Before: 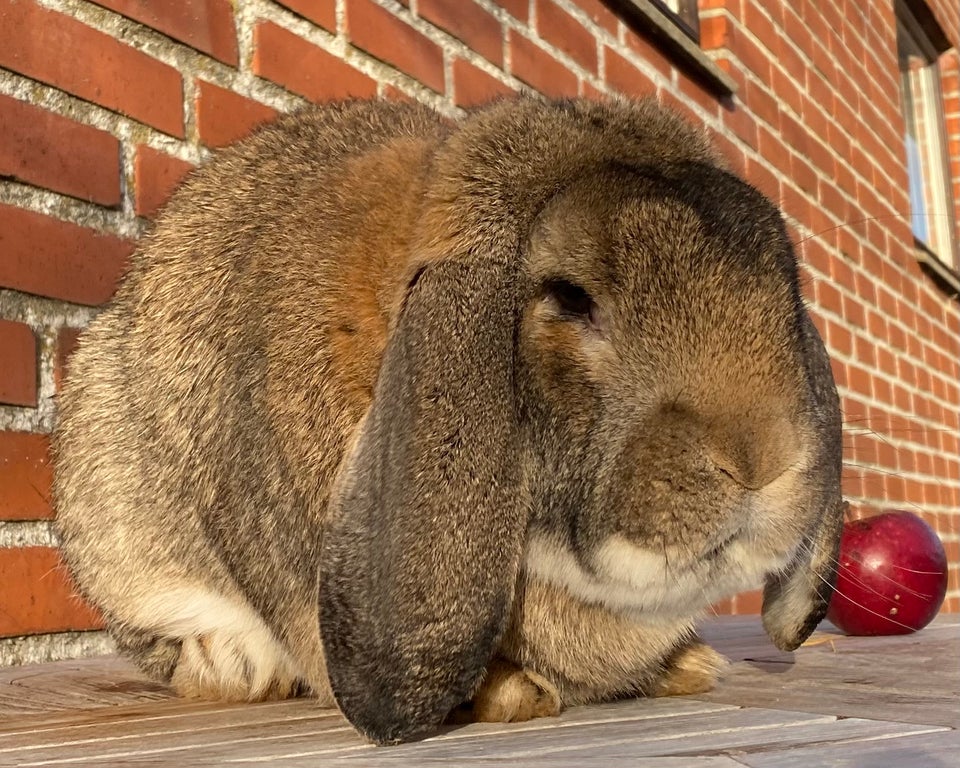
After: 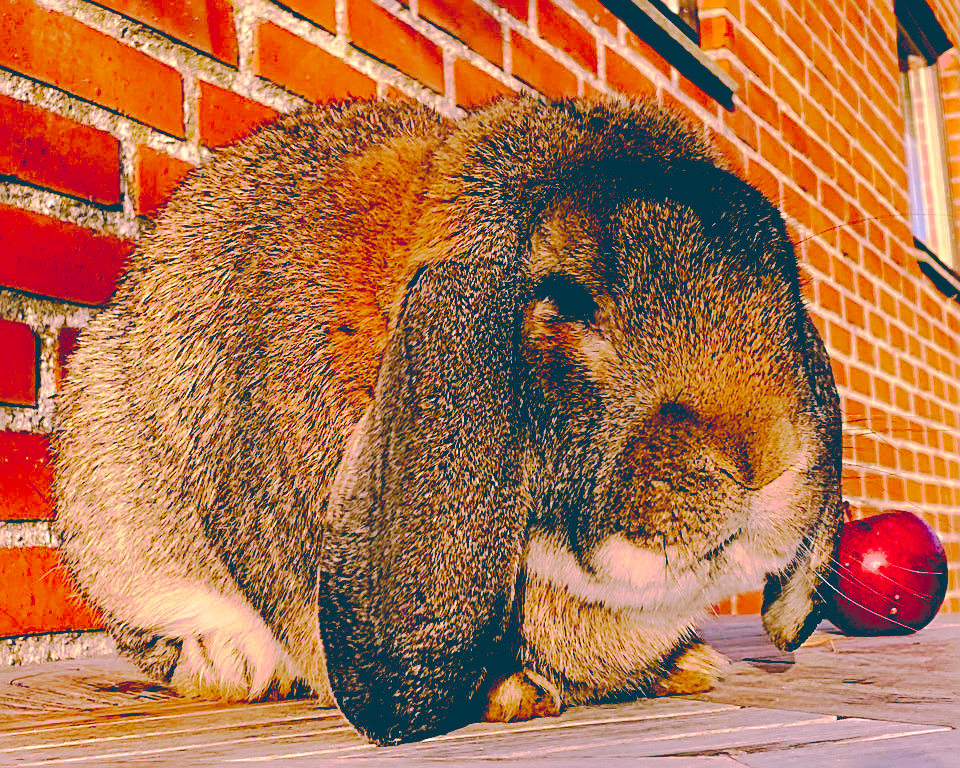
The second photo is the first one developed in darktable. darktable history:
color correction: highlights a* 16.97, highlights b* 0.268, shadows a* -14.88, shadows b* -13.78, saturation 1.46
sharpen: radius 2.653, amount 0.665
base curve: curves: ch0 [(0.065, 0.026) (0.236, 0.358) (0.53, 0.546) (0.777, 0.841) (0.924, 0.992)], preserve colors none
